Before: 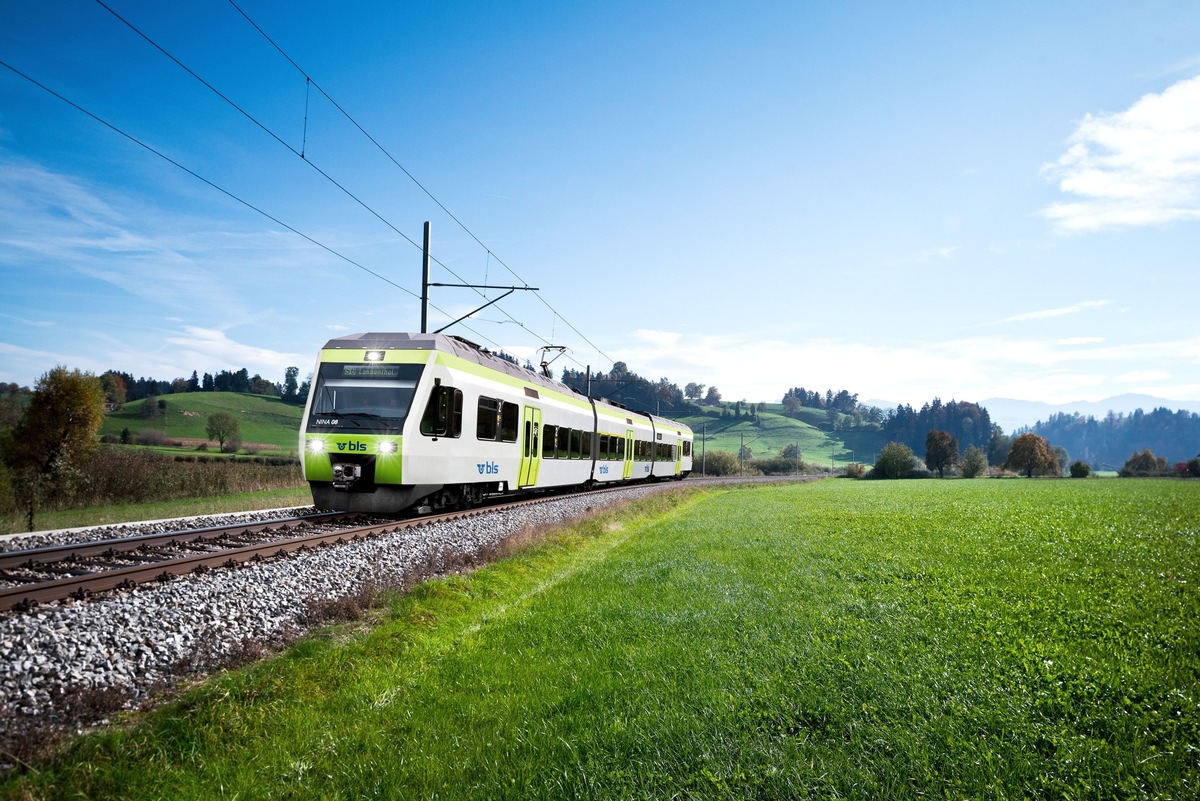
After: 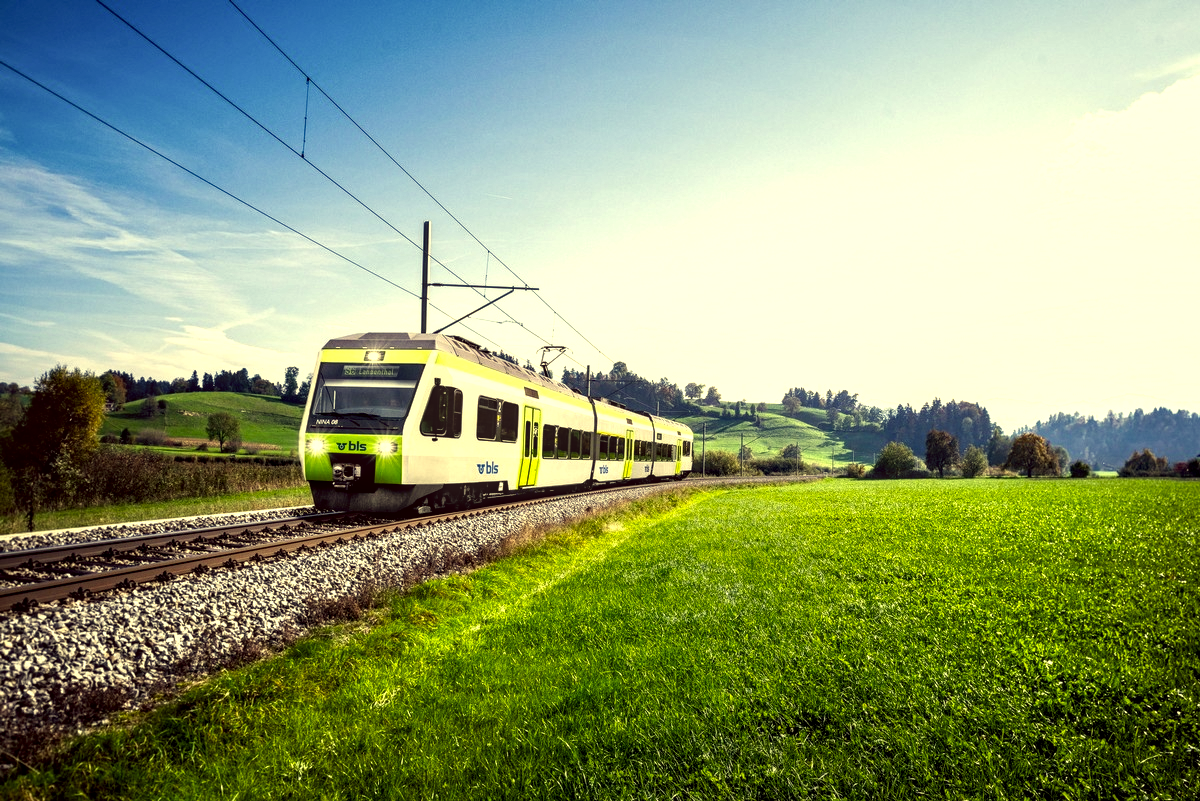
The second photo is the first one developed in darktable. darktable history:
local contrast: highlights 28%, detail 150%
color correction: highlights a* -0.435, highlights b* 39.64, shadows a* 9.61, shadows b* -0.311
color balance rgb: power › luminance -7.72%, power › chroma 1.086%, power › hue 217.5°, highlights gain › luminance 14.942%, linear chroma grading › shadows 31.718%, linear chroma grading › global chroma -1.665%, linear chroma grading › mid-tones 4.446%, perceptual saturation grading › global saturation -0.152%, global vibrance 9.815%, contrast 15.209%, saturation formula JzAzBz (2021)
